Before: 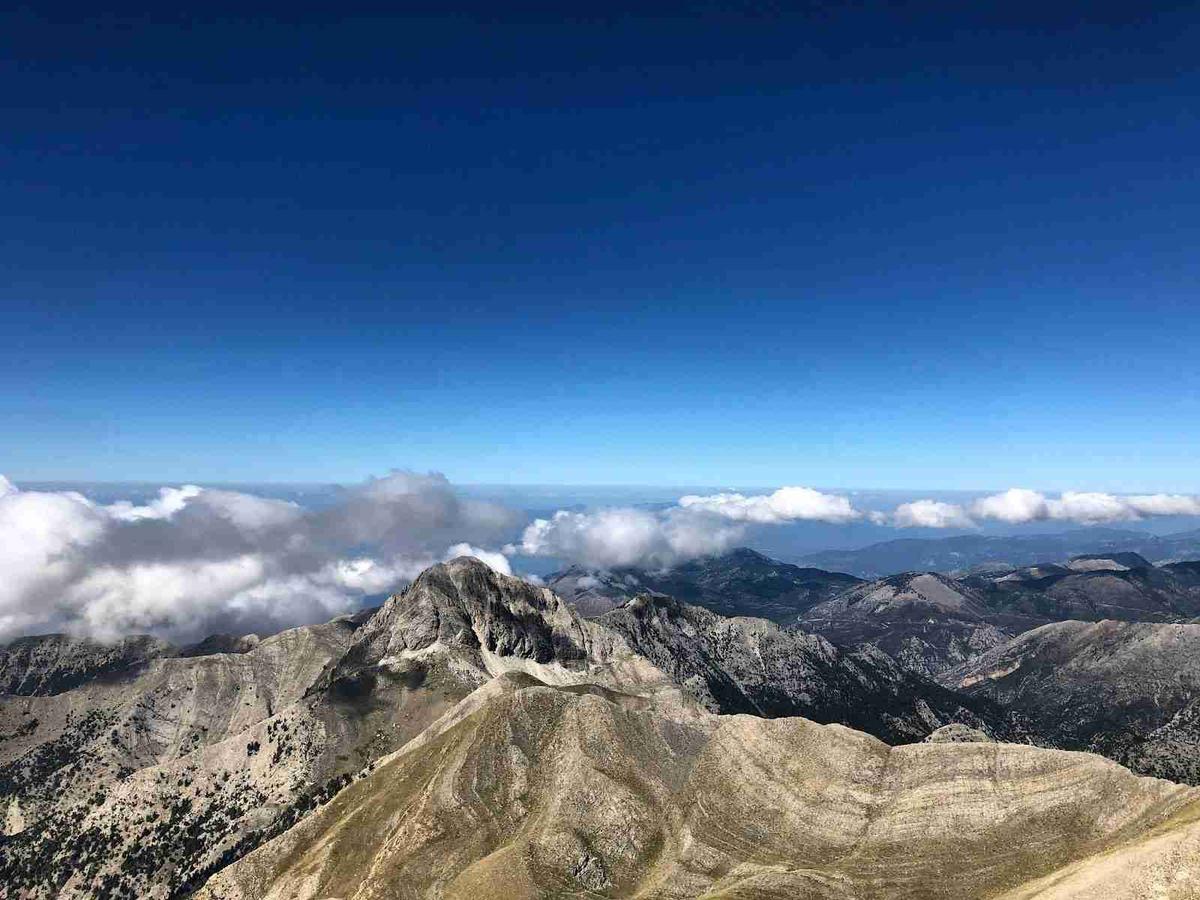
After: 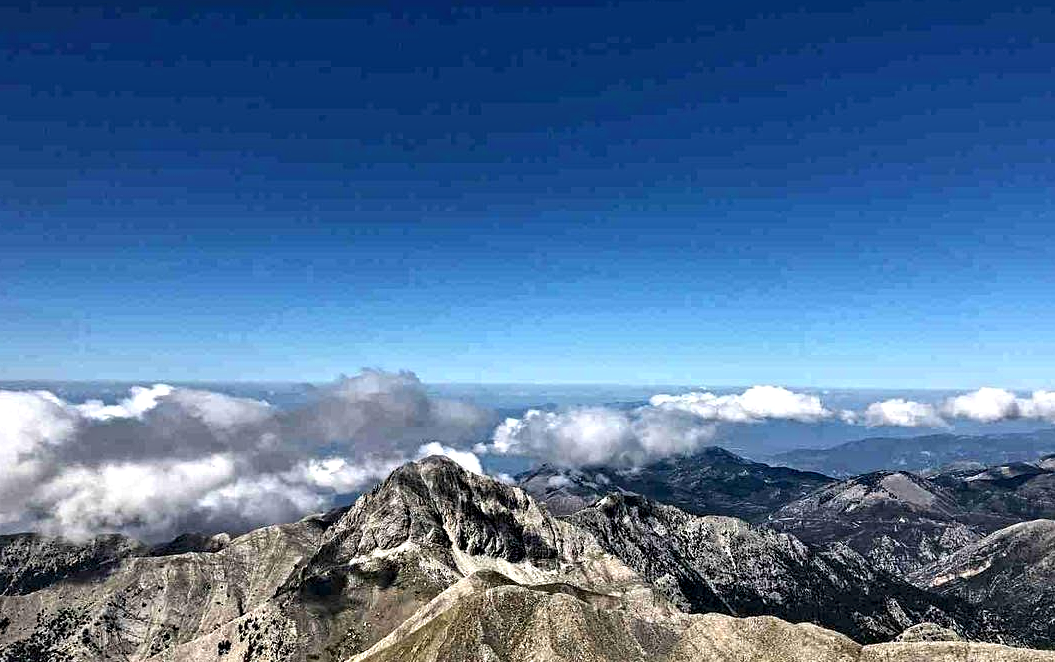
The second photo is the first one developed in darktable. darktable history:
crop and rotate: left 2.425%, top 11.305%, right 9.6%, bottom 15.08%
contrast equalizer: octaves 7, y [[0.5, 0.542, 0.583, 0.625, 0.667, 0.708], [0.5 ×6], [0.5 ×6], [0 ×6], [0 ×6]]
